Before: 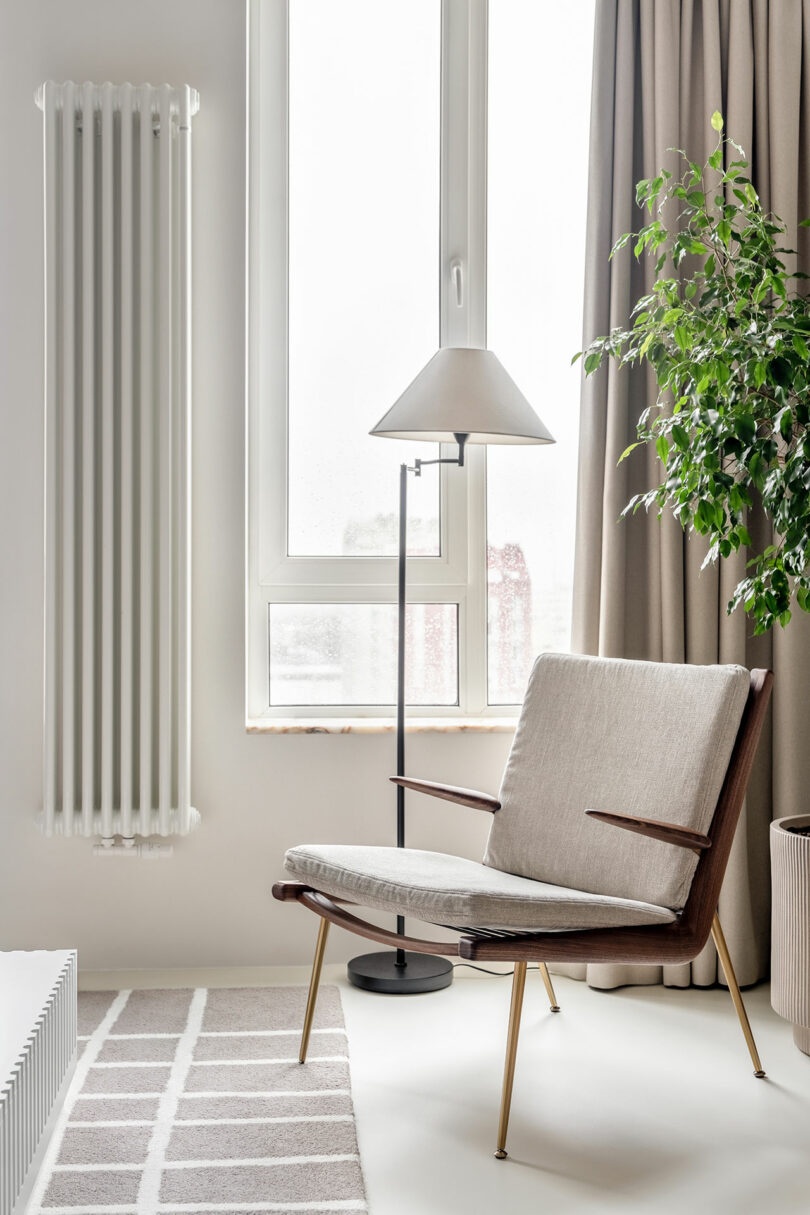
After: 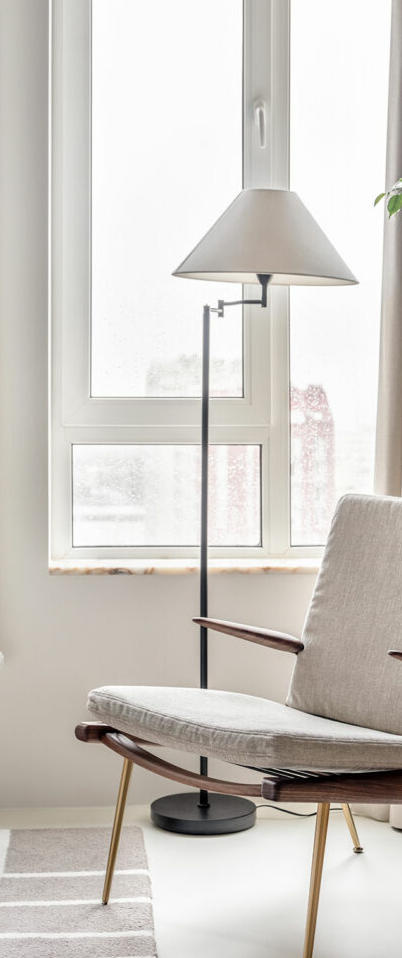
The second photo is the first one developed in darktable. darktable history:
crop and rotate: angle 0.011°, left 24.435%, top 13.131%, right 25.93%, bottom 7.953%
